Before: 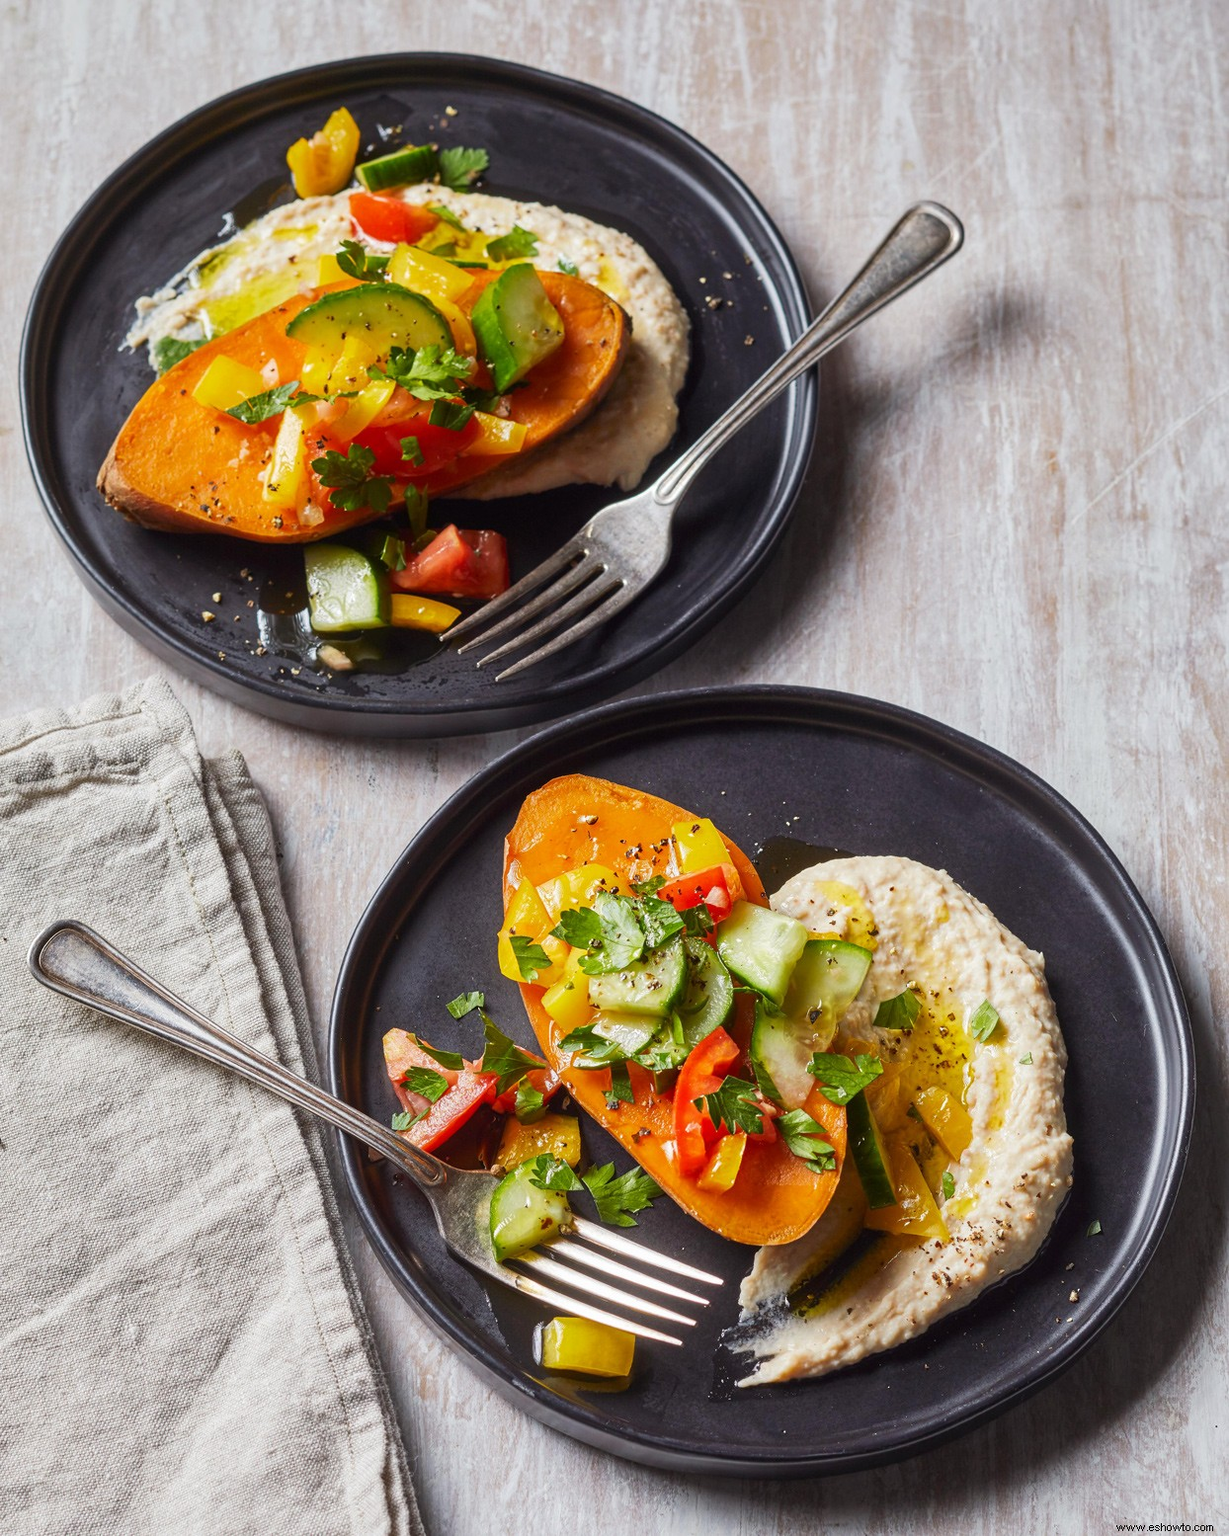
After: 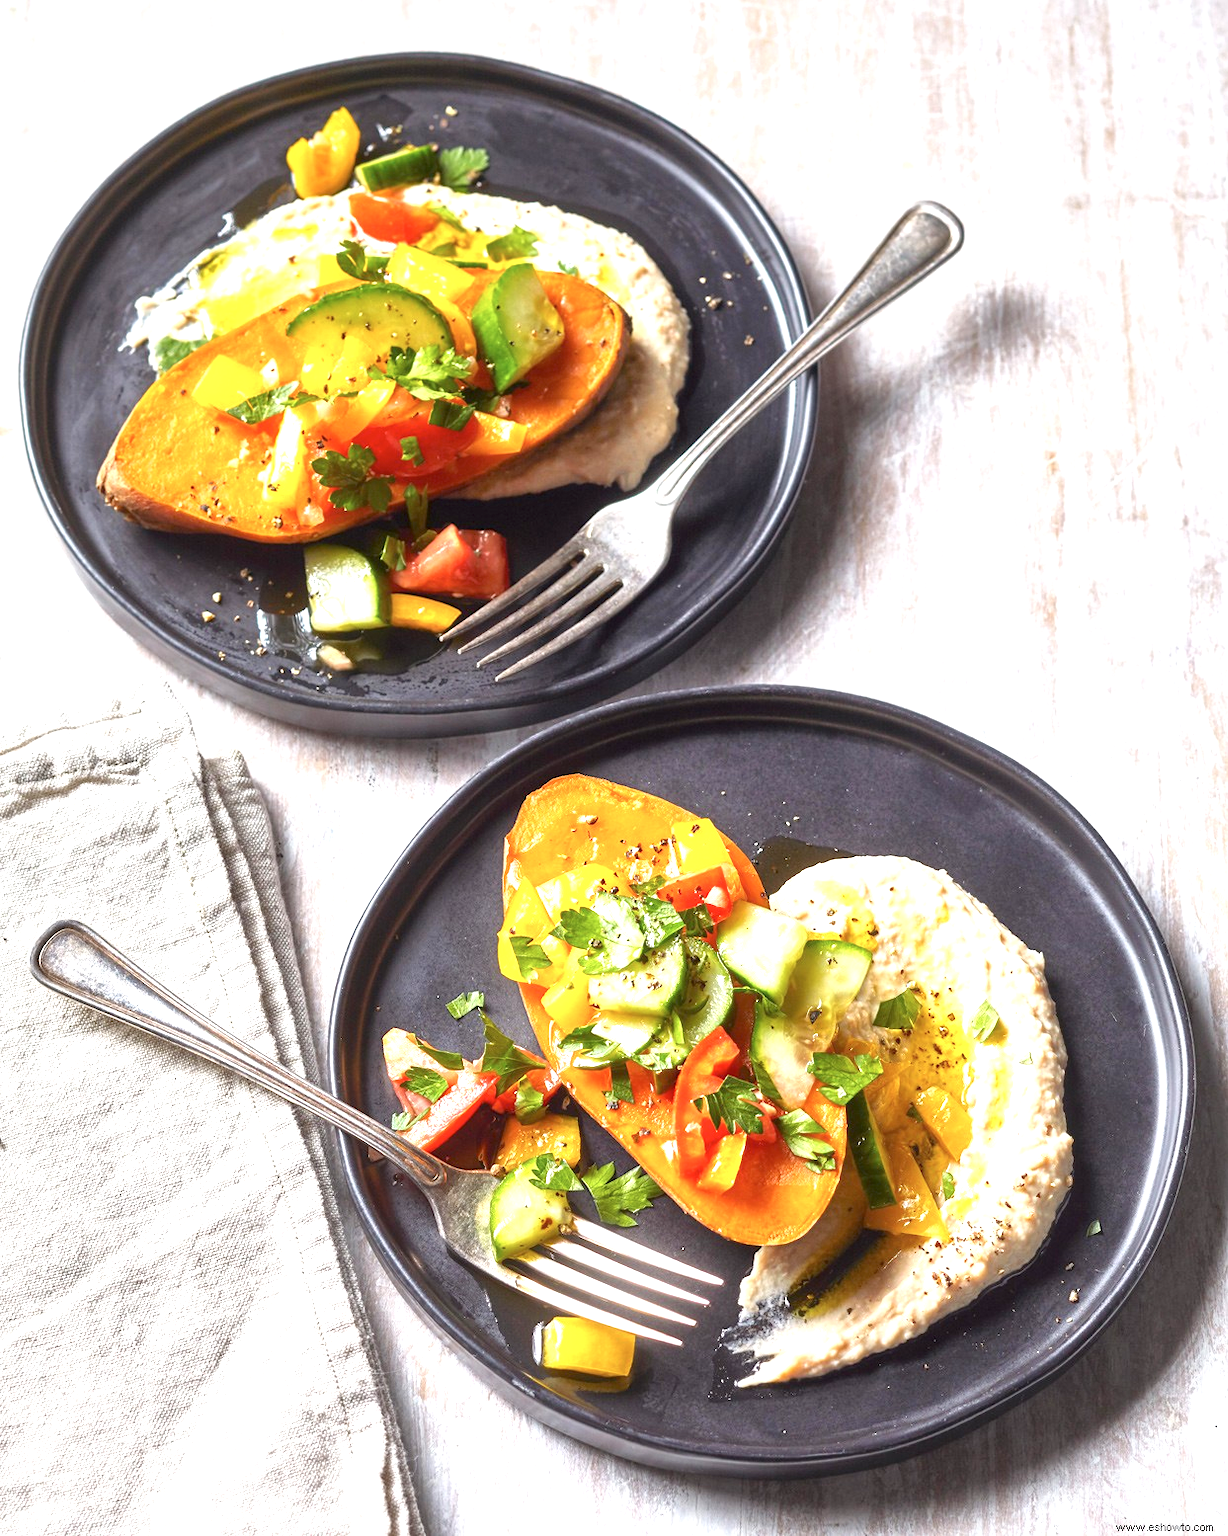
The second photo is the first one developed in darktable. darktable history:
local contrast: mode bilateral grid, contrast 20, coarseness 100, detail 150%, midtone range 0.2
exposure: black level correction 0, exposure 1.45 EV, compensate exposure bias true, compensate highlight preservation false
color balance: contrast -15%
